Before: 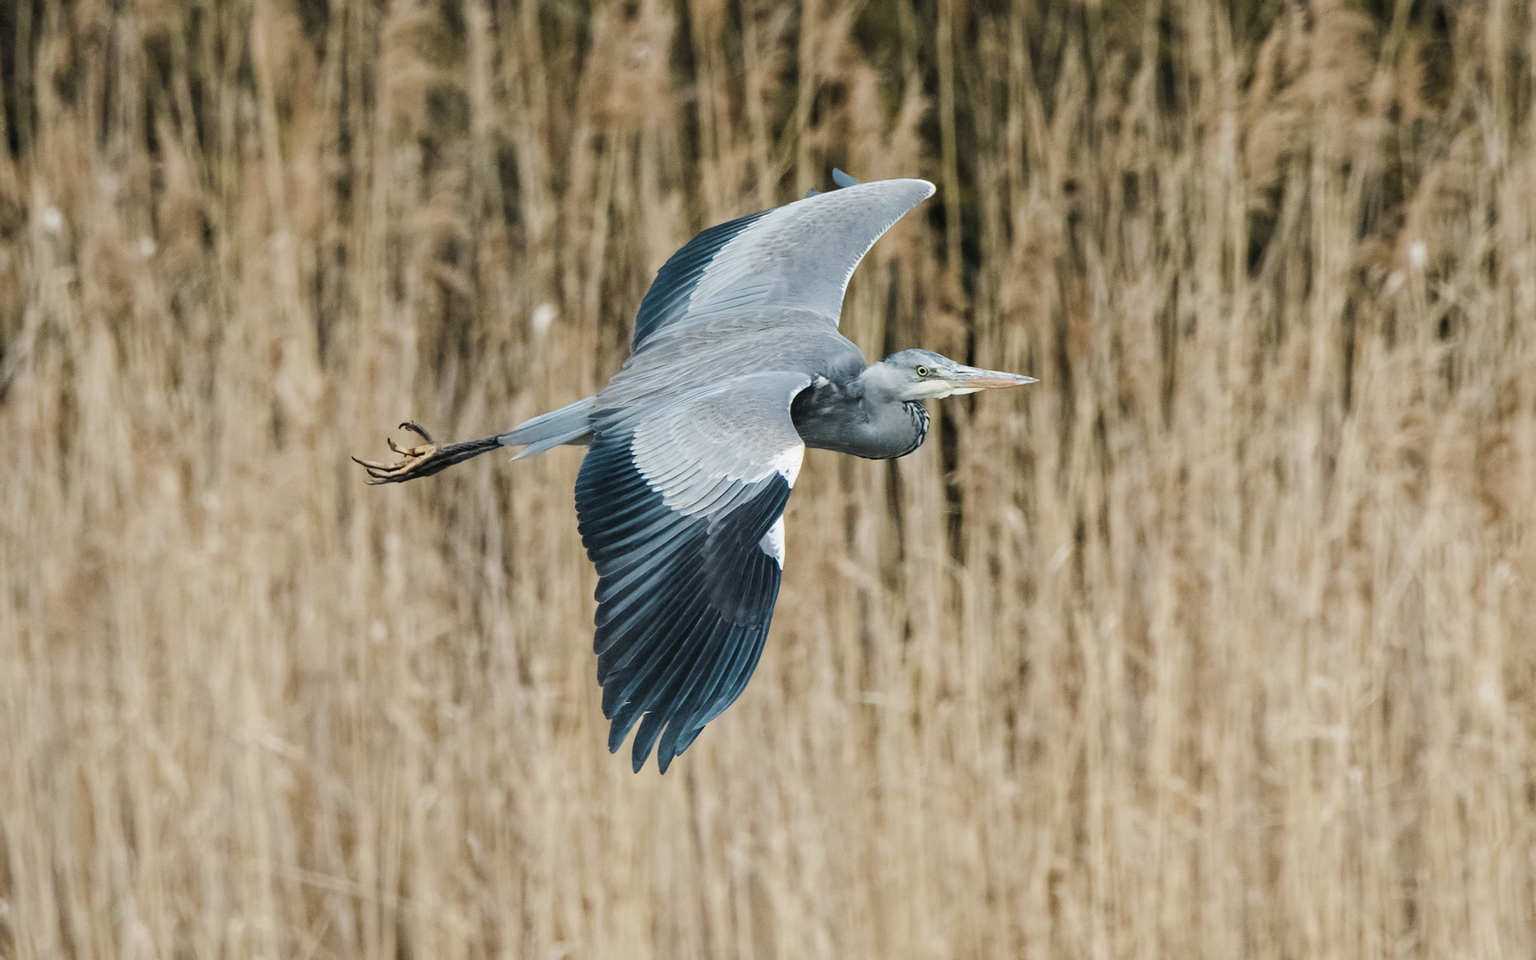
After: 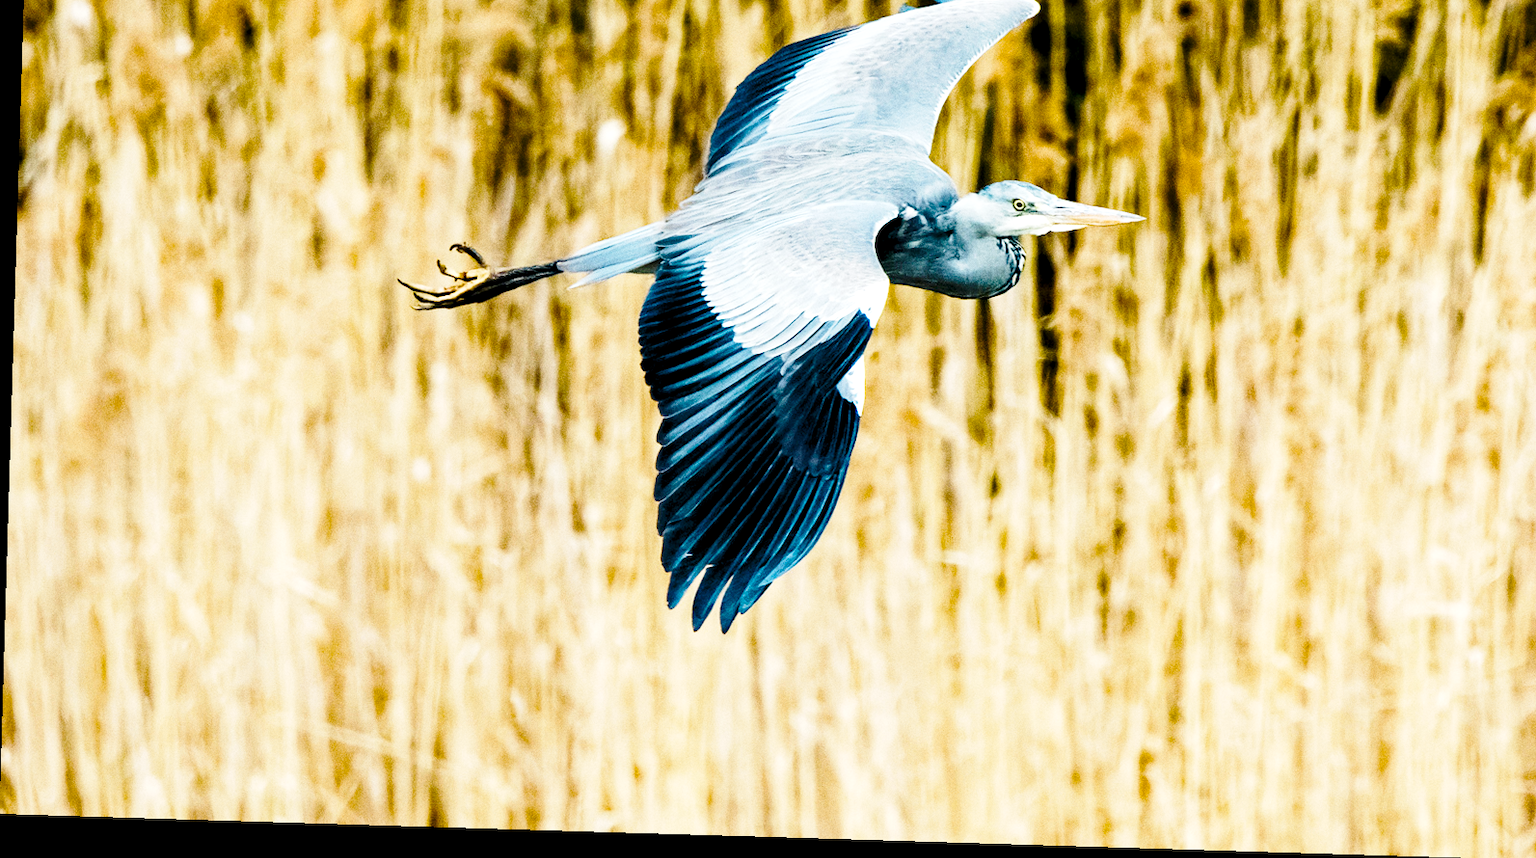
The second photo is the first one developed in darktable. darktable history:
rotate and perspective: rotation 1.72°, automatic cropping off
grain: coarseness 0.09 ISO
crop: top 20.916%, right 9.437%, bottom 0.316%
base curve: curves: ch0 [(0, 0) (0.028, 0.03) (0.121, 0.232) (0.46, 0.748) (0.859, 0.968) (1, 1)], preserve colors none
color balance rgb: global offset › luminance -0.37%, perceptual saturation grading › highlights -17.77%, perceptual saturation grading › mid-tones 33.1%, perceptual saturation grading › shadows 50.52%, perceptual brilliance grading › highlights 20%, perceptual brilliance grading › mid-tones 20%, perceptual brilliance grading › shadows -20%, global vibrance 50%
exposure: black level correction 0.016, exposure -0.009 EV, compensate highlight preservation false
color correction: saturation 0.99
